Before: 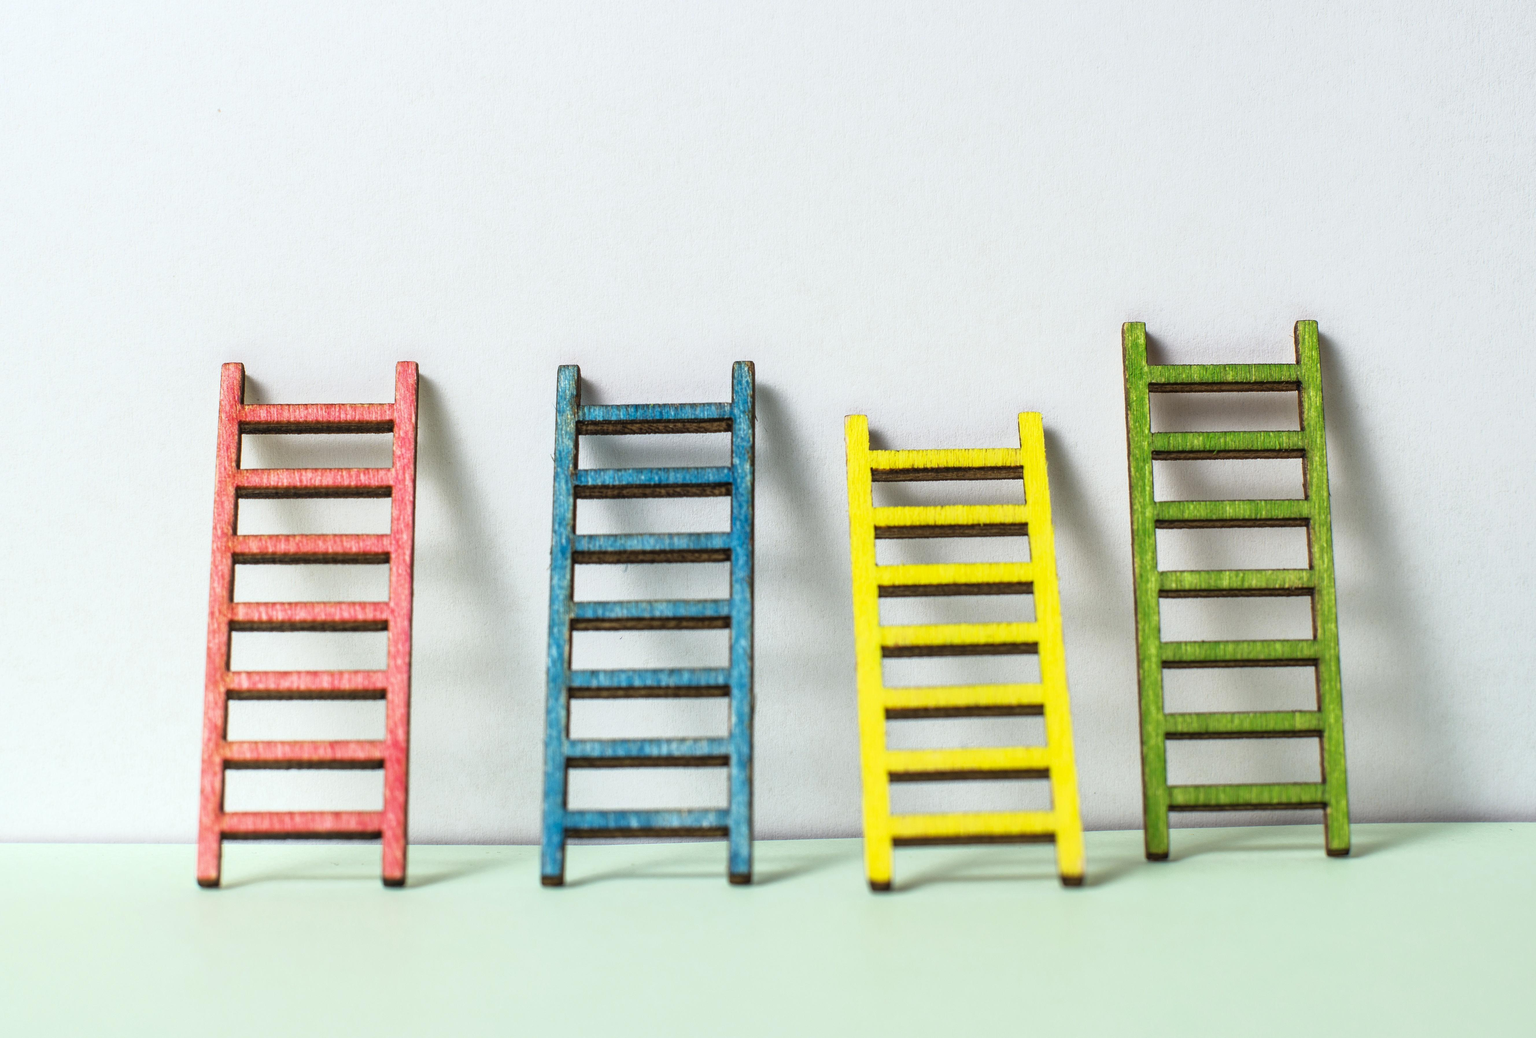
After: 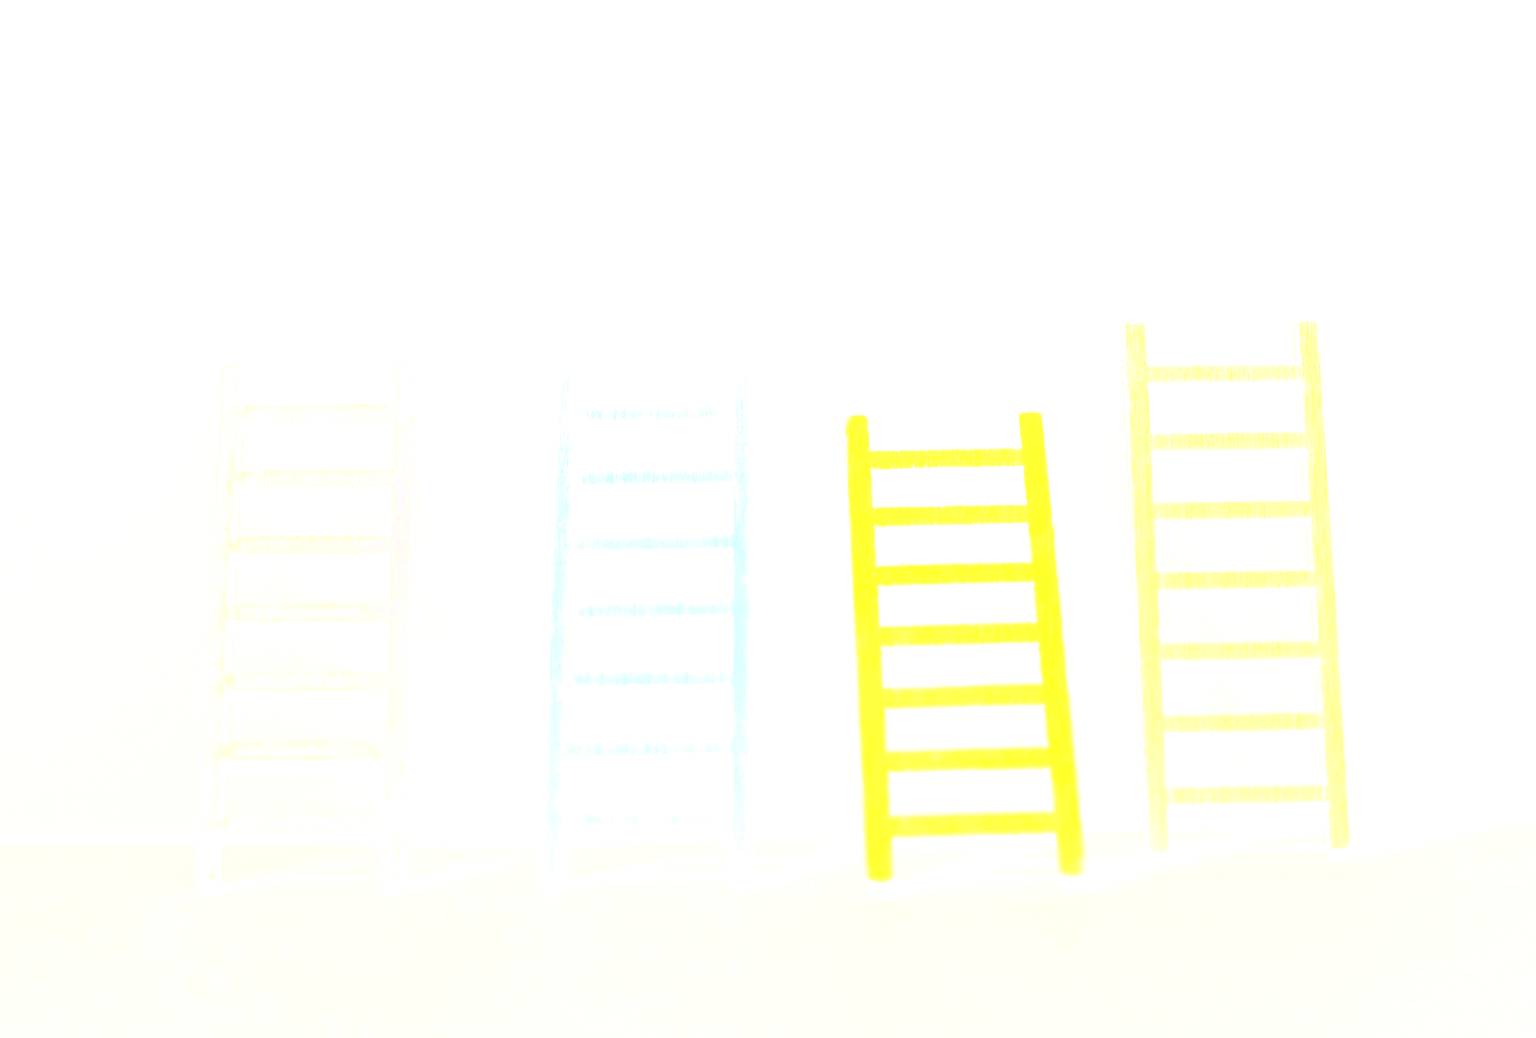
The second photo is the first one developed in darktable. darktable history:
color correction: highlights a* 3.84, highlights b* 5.07
bloom: size 85%, threshold 5%, strength 85%
